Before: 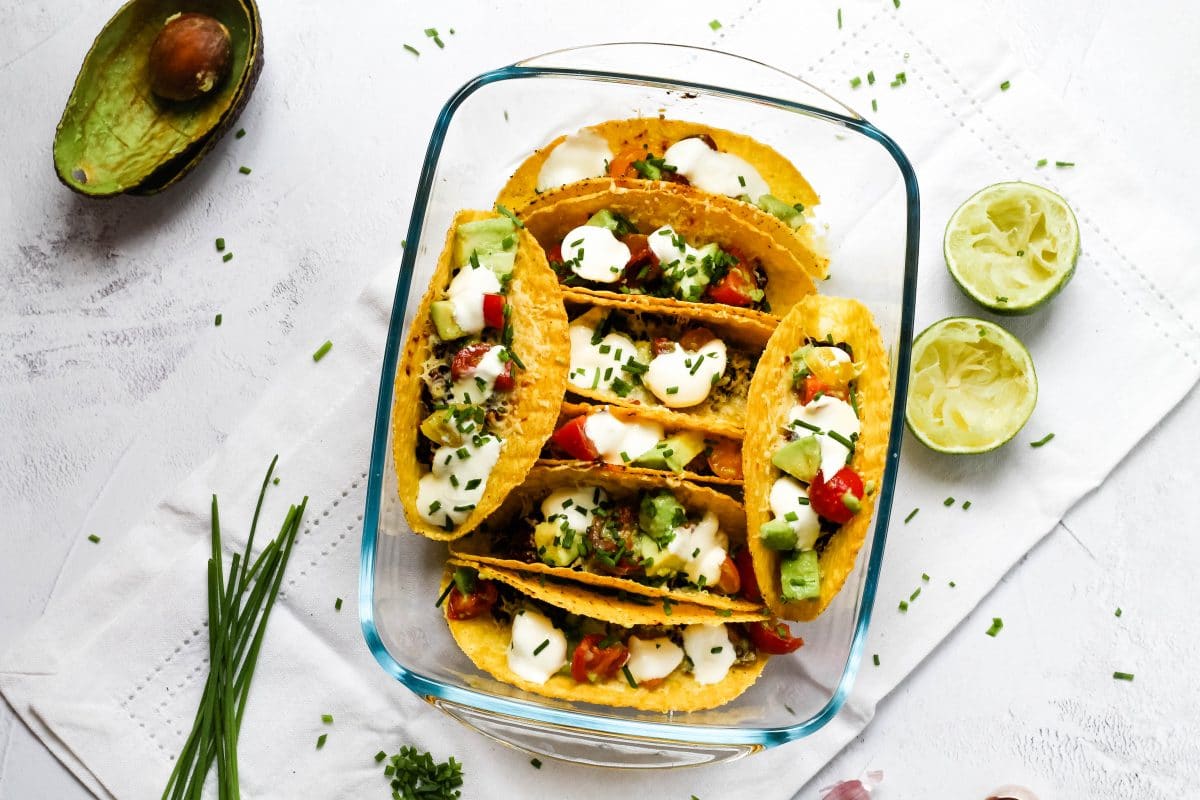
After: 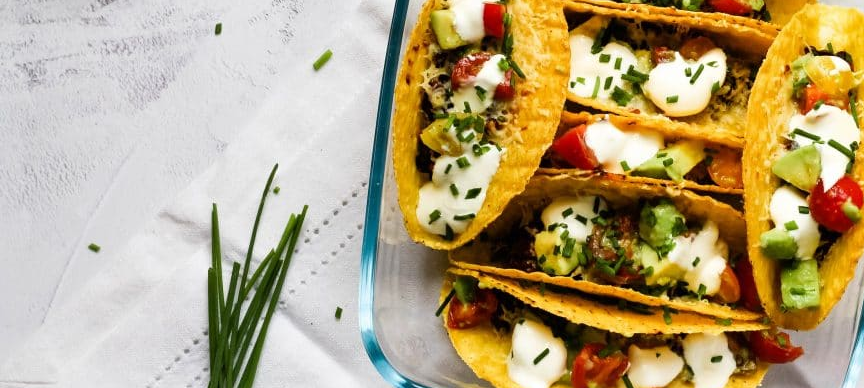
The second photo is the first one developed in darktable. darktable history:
crop: top 36.498%, right 27.964%, bottom 14.995%
